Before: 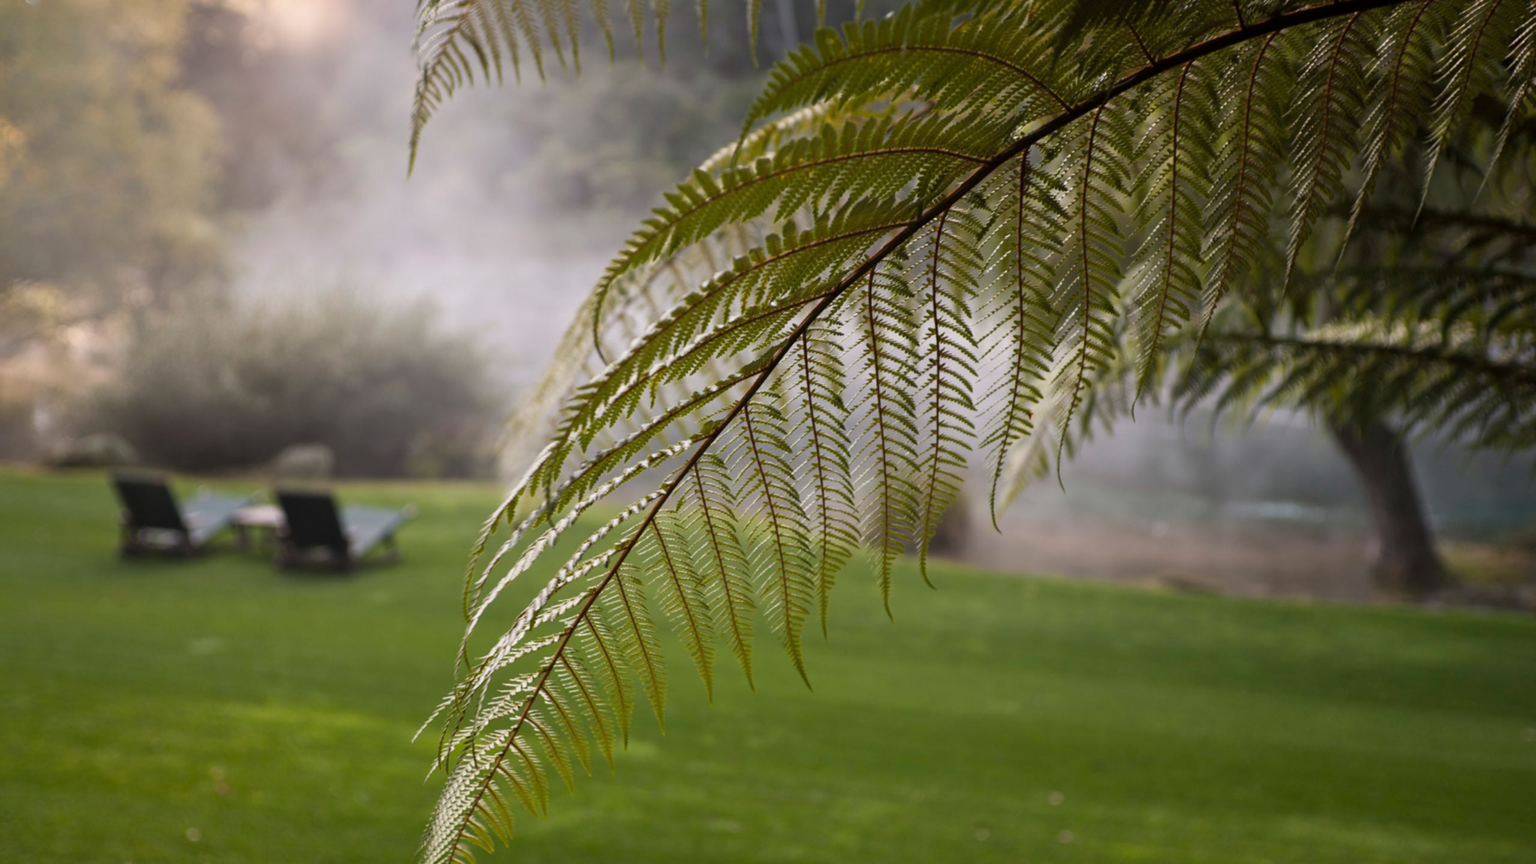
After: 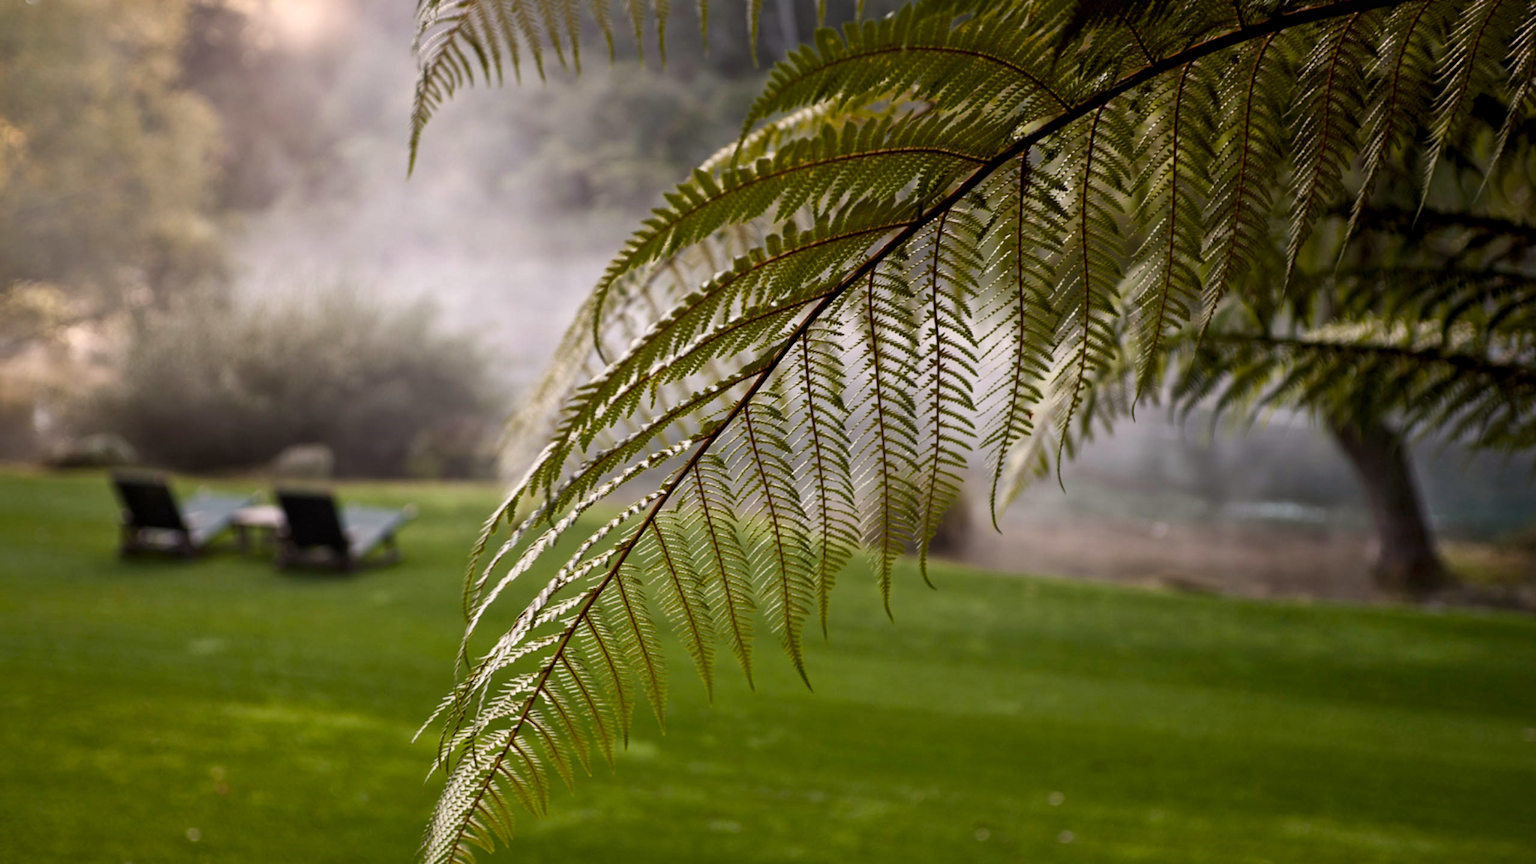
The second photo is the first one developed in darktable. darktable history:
exposure: black level correction 0.006, exposure -0.226 EV, compensate highlight preservation false
color balance rgb: shadows lift › chroma 1%, shadows lift › hue 28.8°, power › hue 60°, highlights gain › chroma 1%, highlights gain › hue 60°, global offset › luminance 0.25%, perceptual saturation grading › highlights -20%, perceptual saturation grading › shadows 20%, perceptual brilliance grading › highlights 10%, perceptual brilliance grading › shadows -5%, global vibrance 19.67%
local contrast: mode bilateral grid, contrast 20, coarseness 50, detail 130%, midtone range 0.2
